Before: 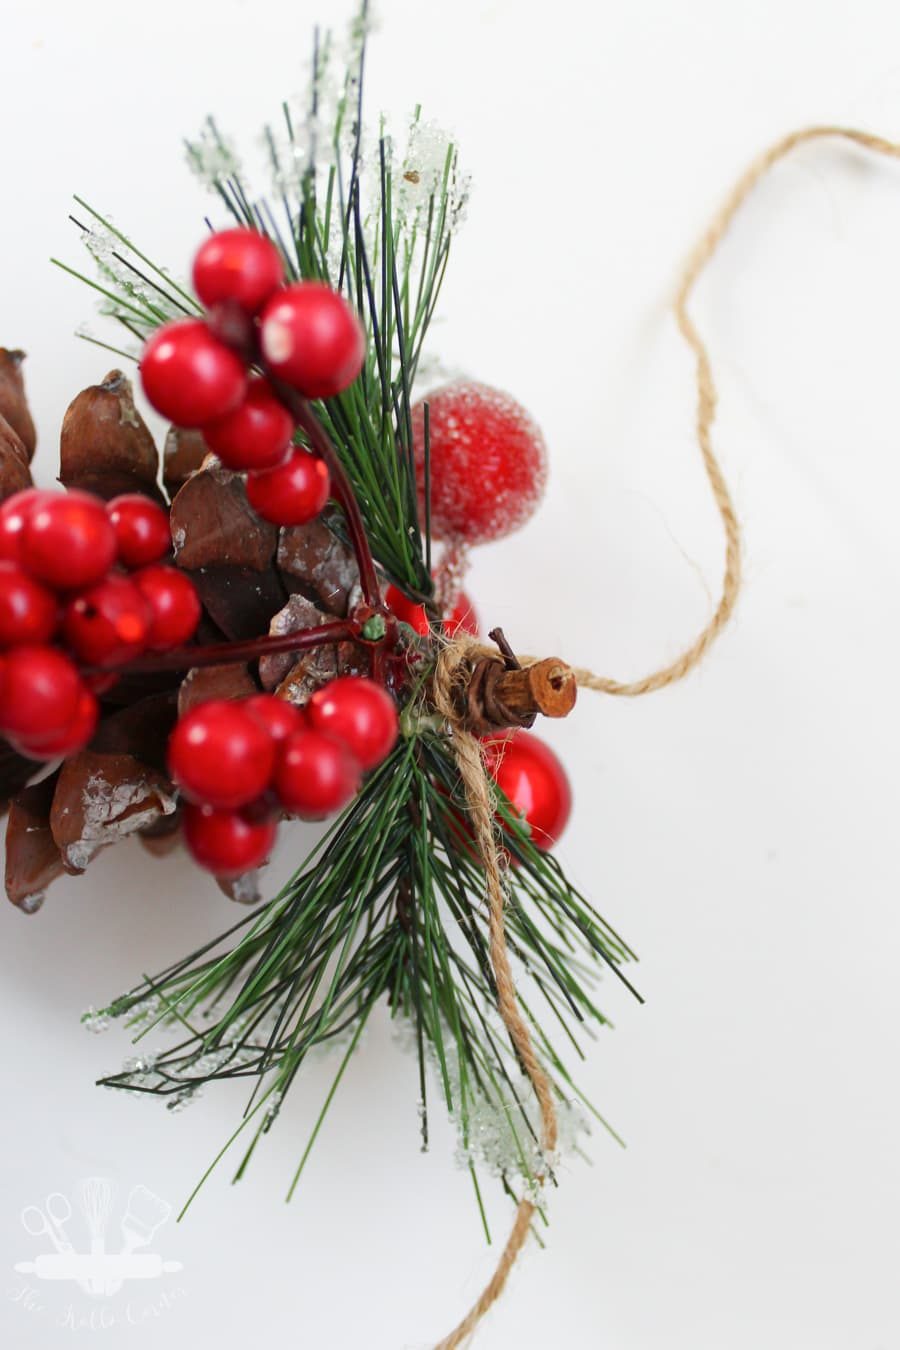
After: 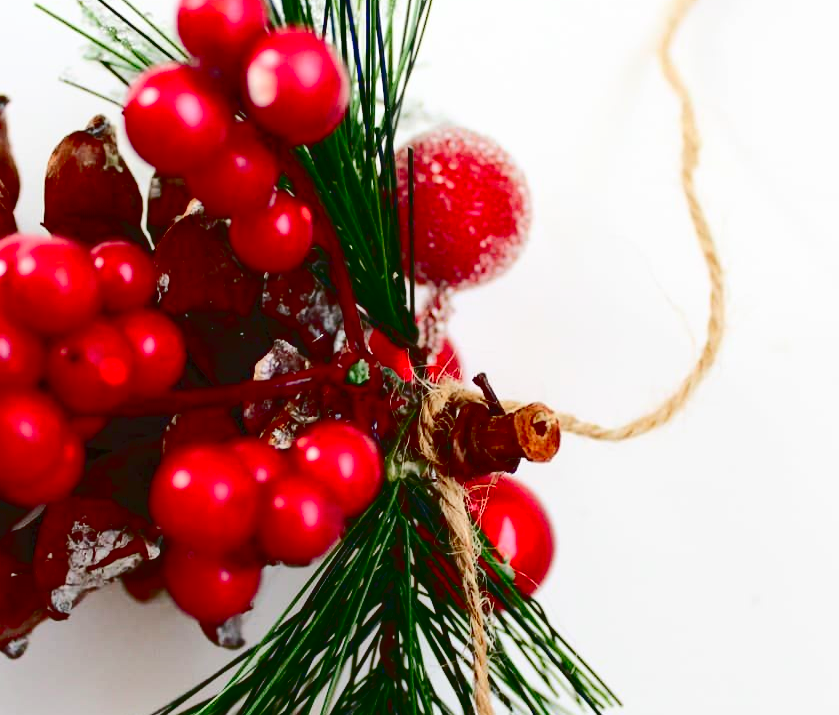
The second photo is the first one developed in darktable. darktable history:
tone curve: curves: ch0 [(0, 0) (0.003, 0.026) (0.011, 0.025) (0.025, 0.022) (0.044, 0.022) (0.069, 0.028) (0.1, 0.041) (0.136, 0.062) (0.177, 0.103) (0.224, 0.167) (0.277, 0.242) (0.335, 0.343) (0.399, 0.452) (0.468, 0.539) (0.543, 0.614) (0.623, 0.683) (0.709, 0.749) (0.801, 0.827) (0.898, 0.918) (1, 1)], color space Lab, independent channels, preserve colors none
crop: left 1.811%, top 18.908%, right 4.894%, bottom 28.096%
levels: levels [0, 0.43, 0.984]
exposure: compensate exposure bias true, compensate highlight preservation false
contrast brightness saturation: contrast 0.195, brightness -0.243, saturation 0.114
